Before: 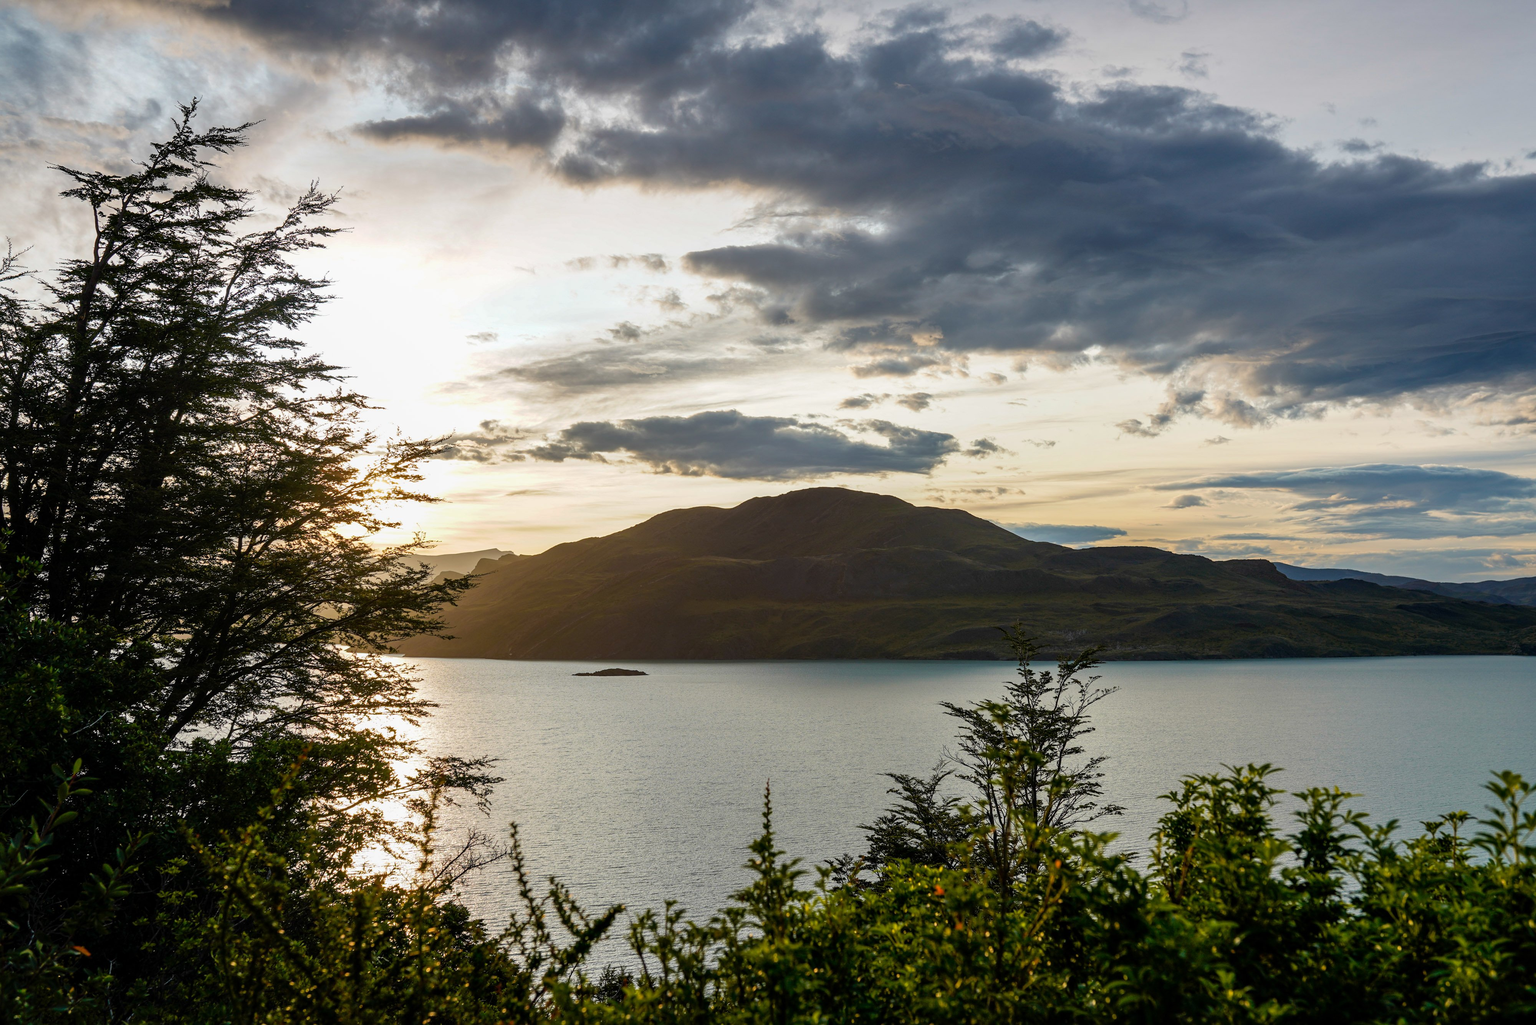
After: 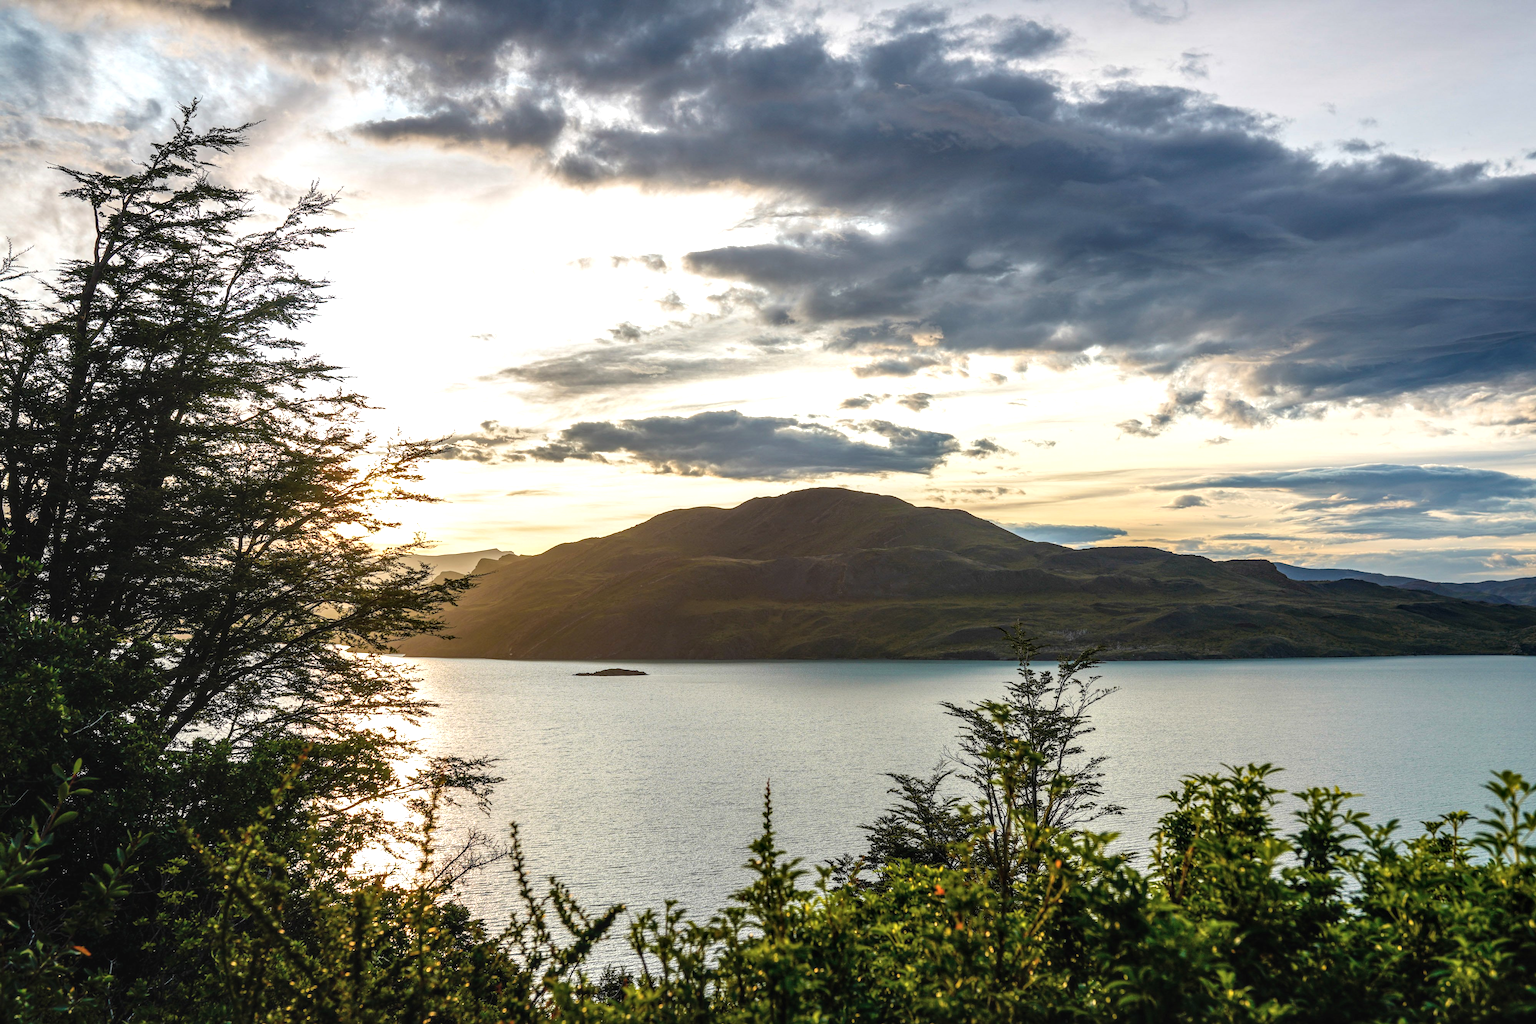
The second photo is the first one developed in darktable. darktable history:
exposure: black level correction -0.002, exposure 0.536 EV, compensate highlight preservation false
tone equalizer: on, module defaults
local contrast: detail 130%
